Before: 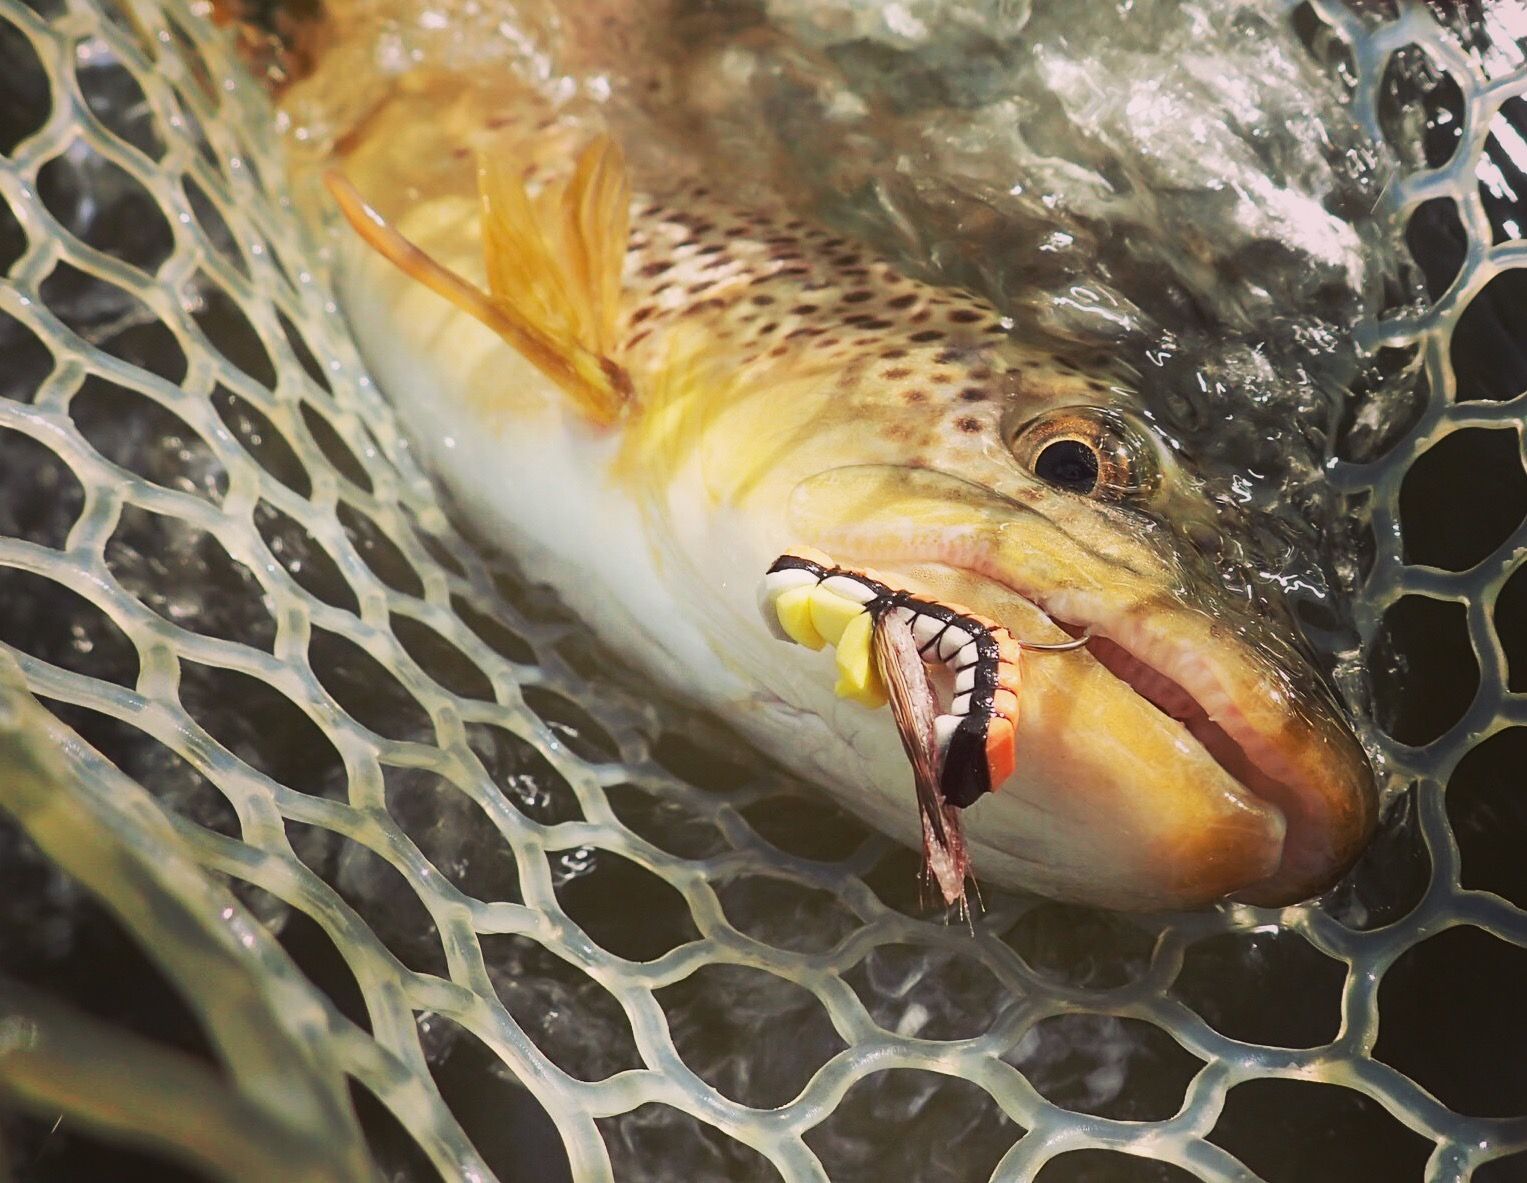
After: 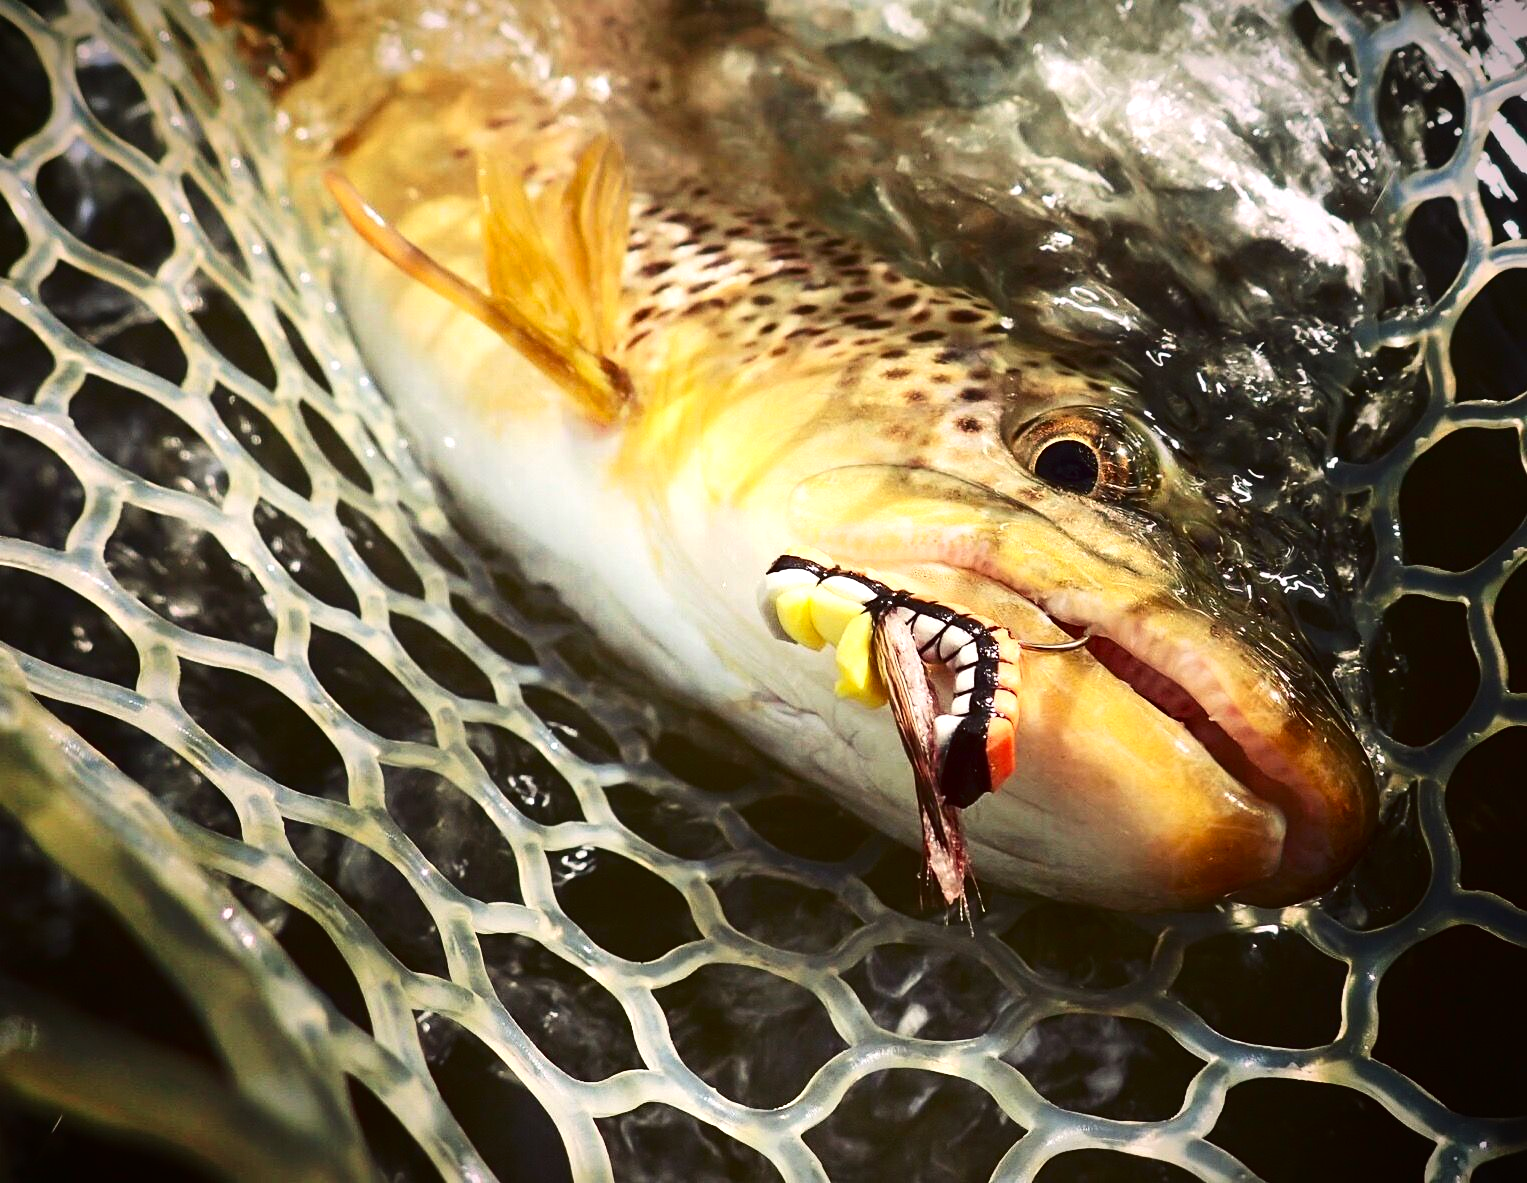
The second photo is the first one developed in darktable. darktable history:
exposure: black level correction 0, exposure 0.498 EV, compensate exposure bias true, compensate highlight preservation false
contrast brightness saturation: contrast 0.192, brightness -0.239, saturation 0.108
vignetting: fall-off start 99.98%, brightness -0.648, saturation -0.015, width/height ratio 1.305
